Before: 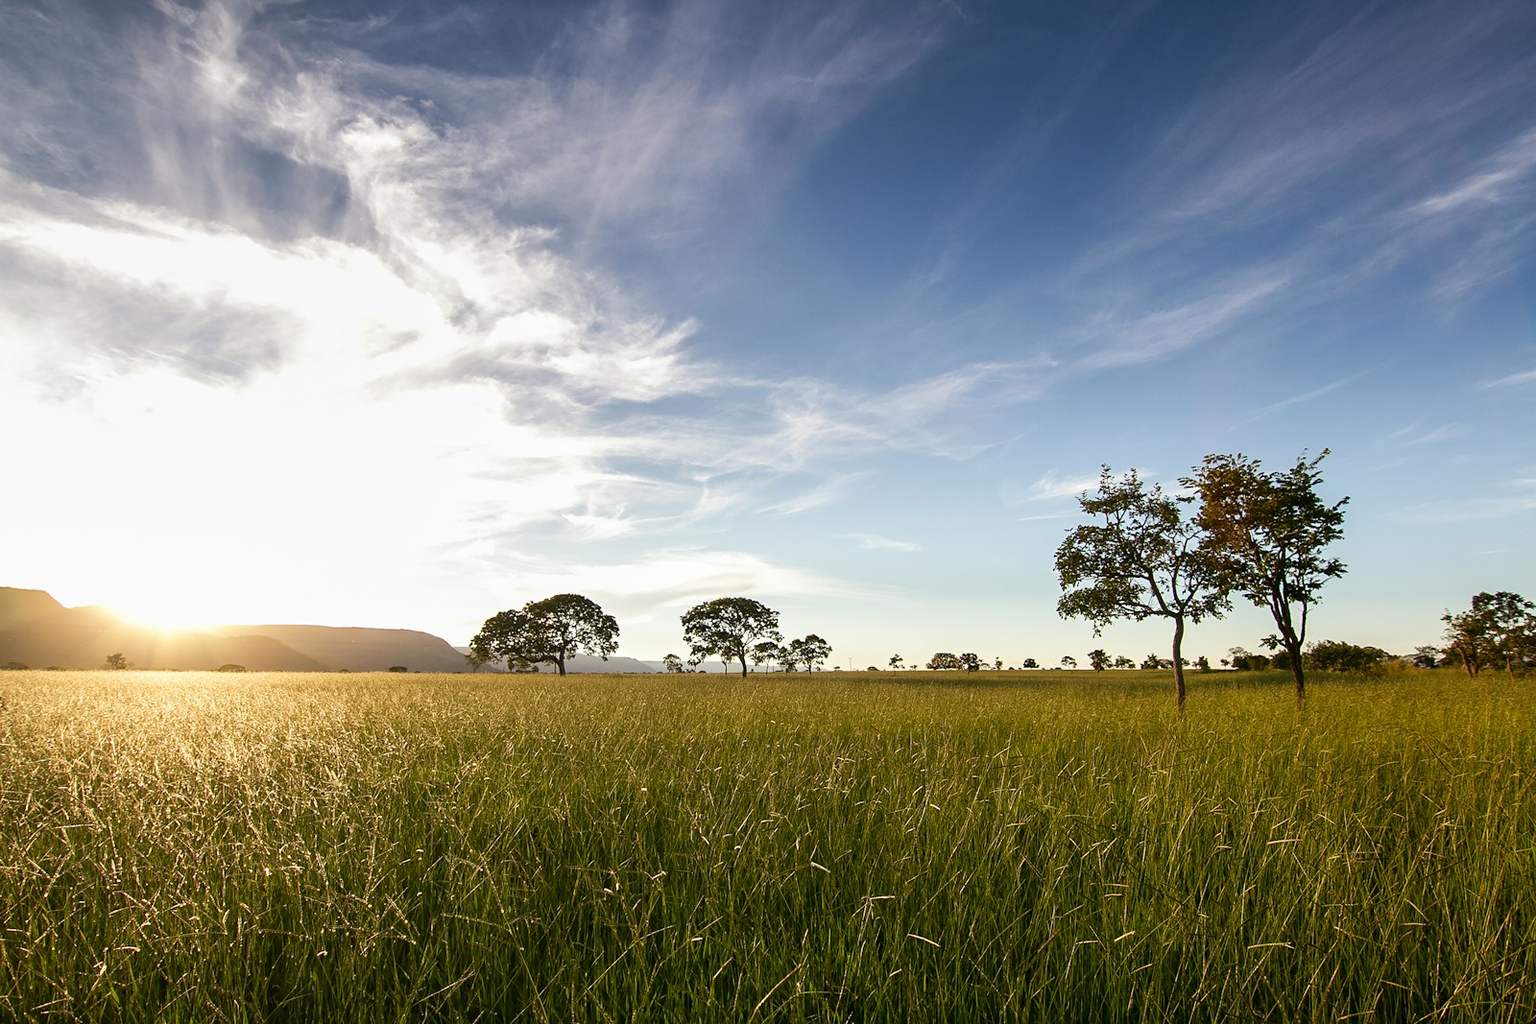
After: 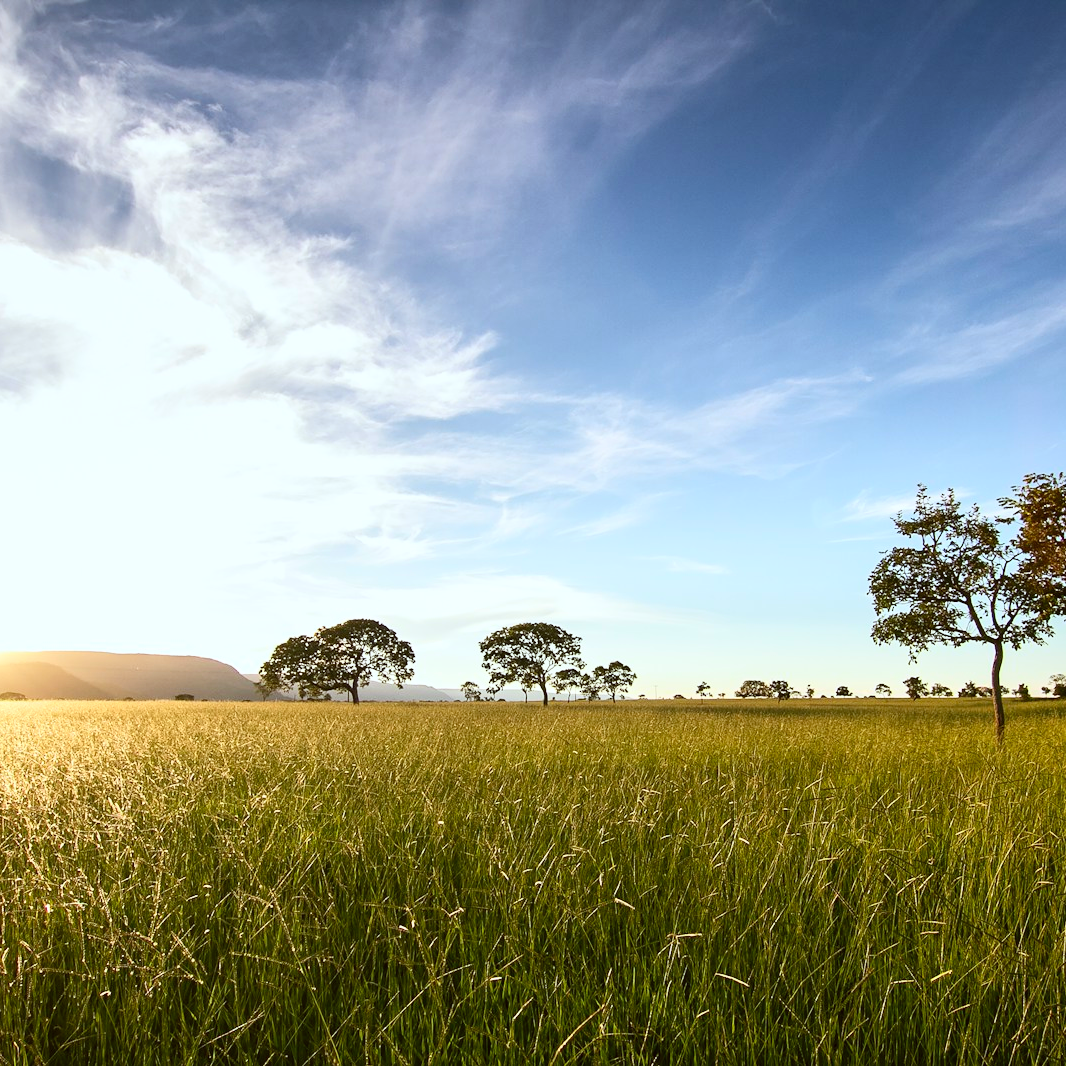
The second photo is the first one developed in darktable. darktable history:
contrast brightness saturation: contrast 0.2, brightness 0.16, saturation 0.22
crop and rotate: left 14.385%, right 18.948%
color correction: highlights a* -3.28, highlights b* -6.24, shadows a* 3.1, shadows b* 5.19
